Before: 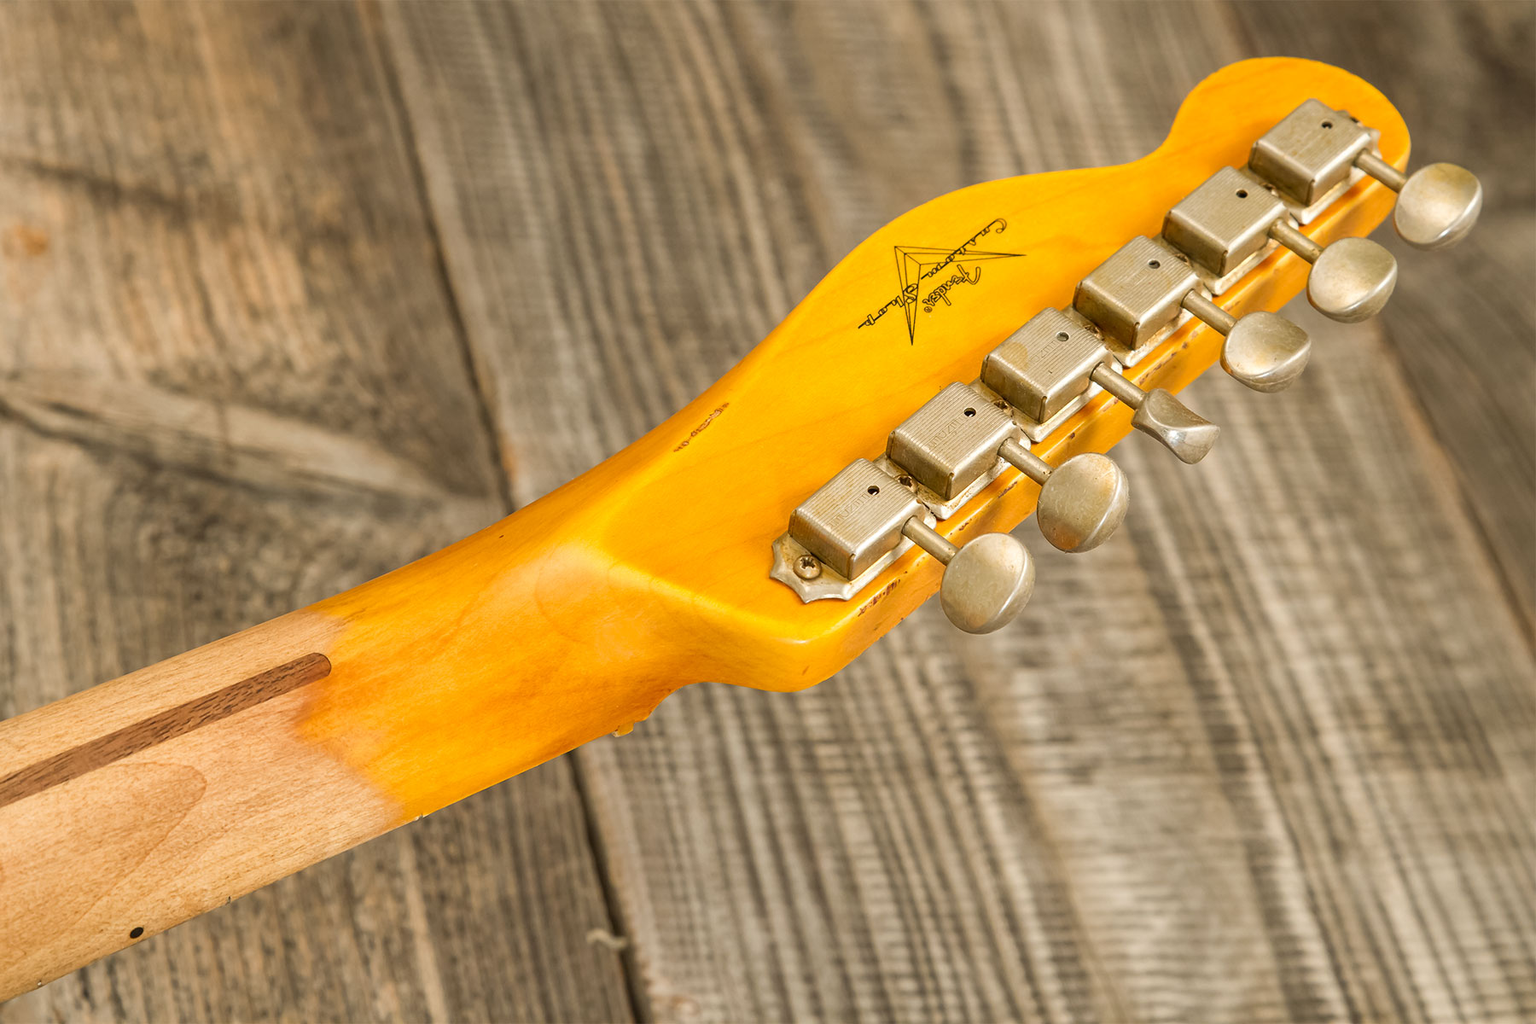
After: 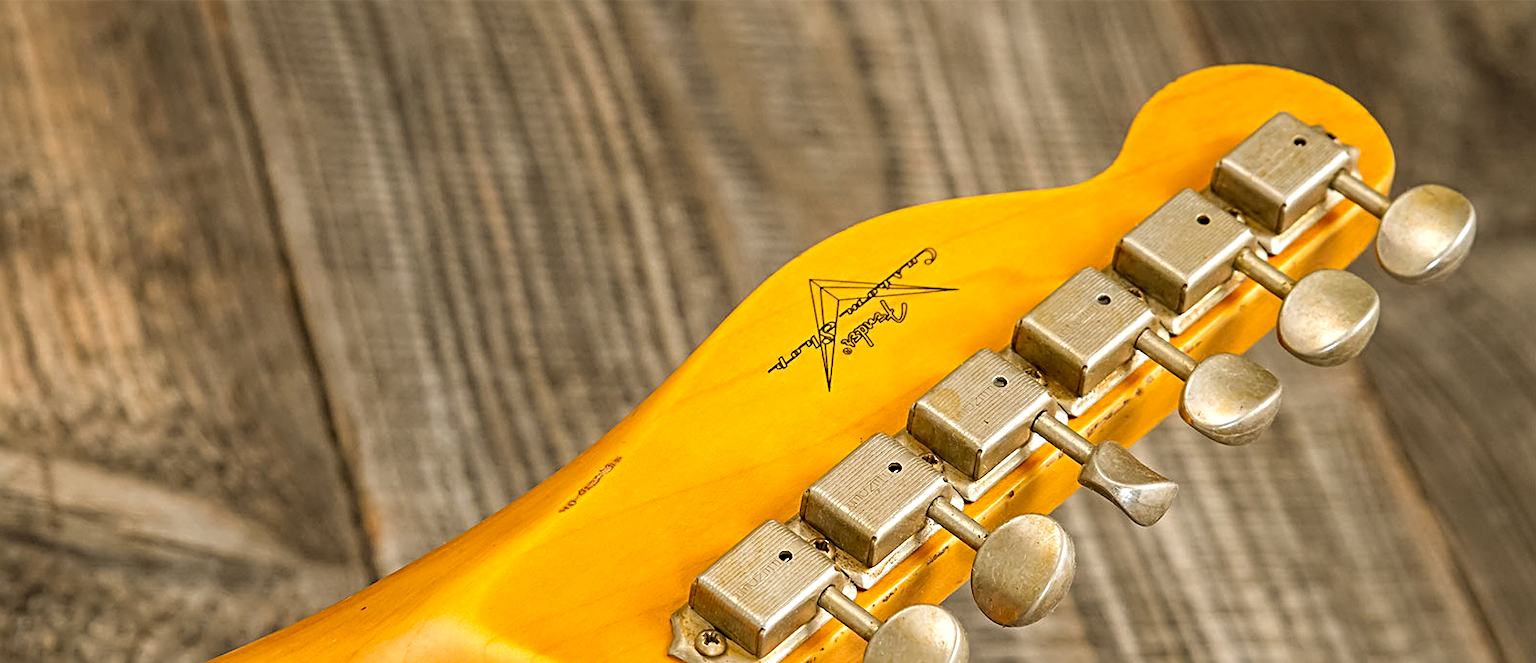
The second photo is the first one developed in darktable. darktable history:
haze removal: compatibility mode true, adaptive false
sharpen: radius 3.119
local contrast: highlights 100%, shadows 100%, detail 120%, midtone range 0.2
crop and rotate: left 11.812%, bottom 42.776%
